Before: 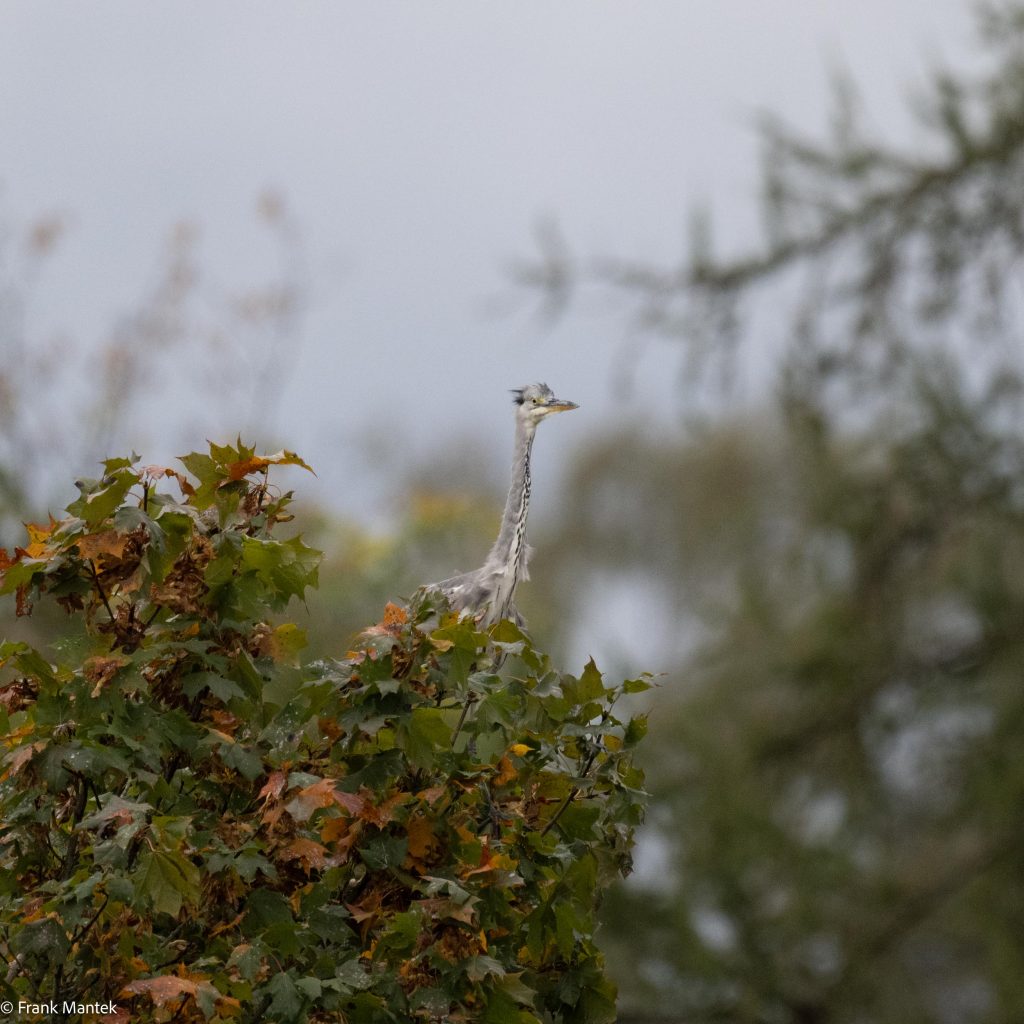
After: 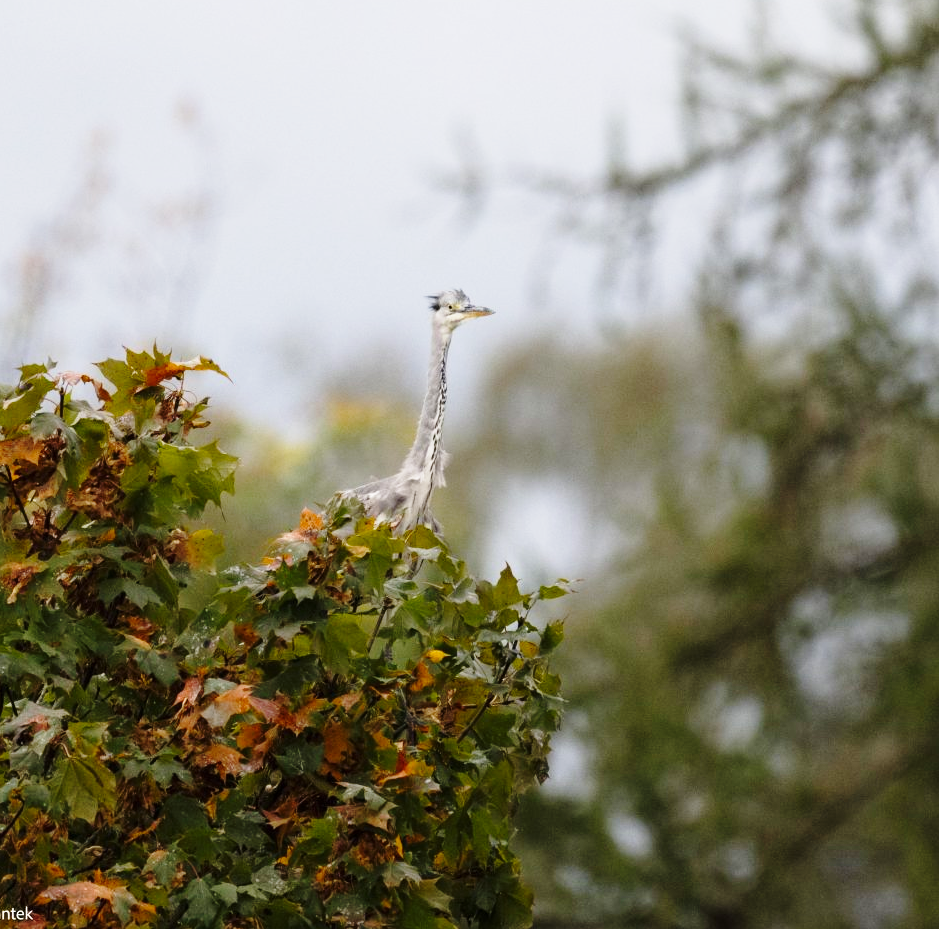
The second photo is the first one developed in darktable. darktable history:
crop and rotate: left 8.262%, top 9.226%
base curve: curves: ch0 [(0, 0) (0.028, 0.03) (0.121, 0.232) (0.46, 0.748) (0.859, 0.968) (1, 1)], preserve colors none
